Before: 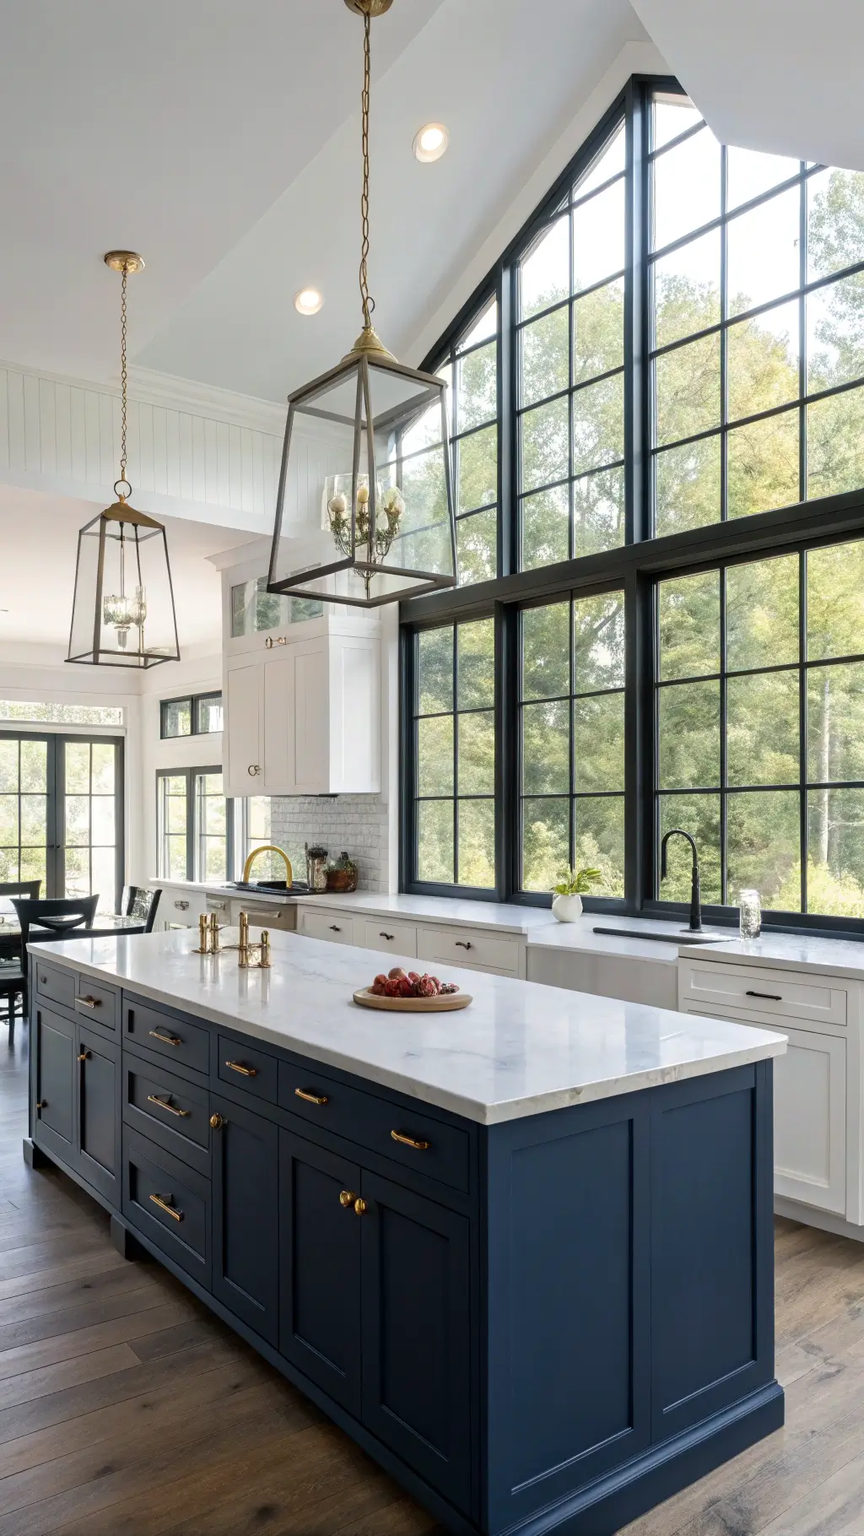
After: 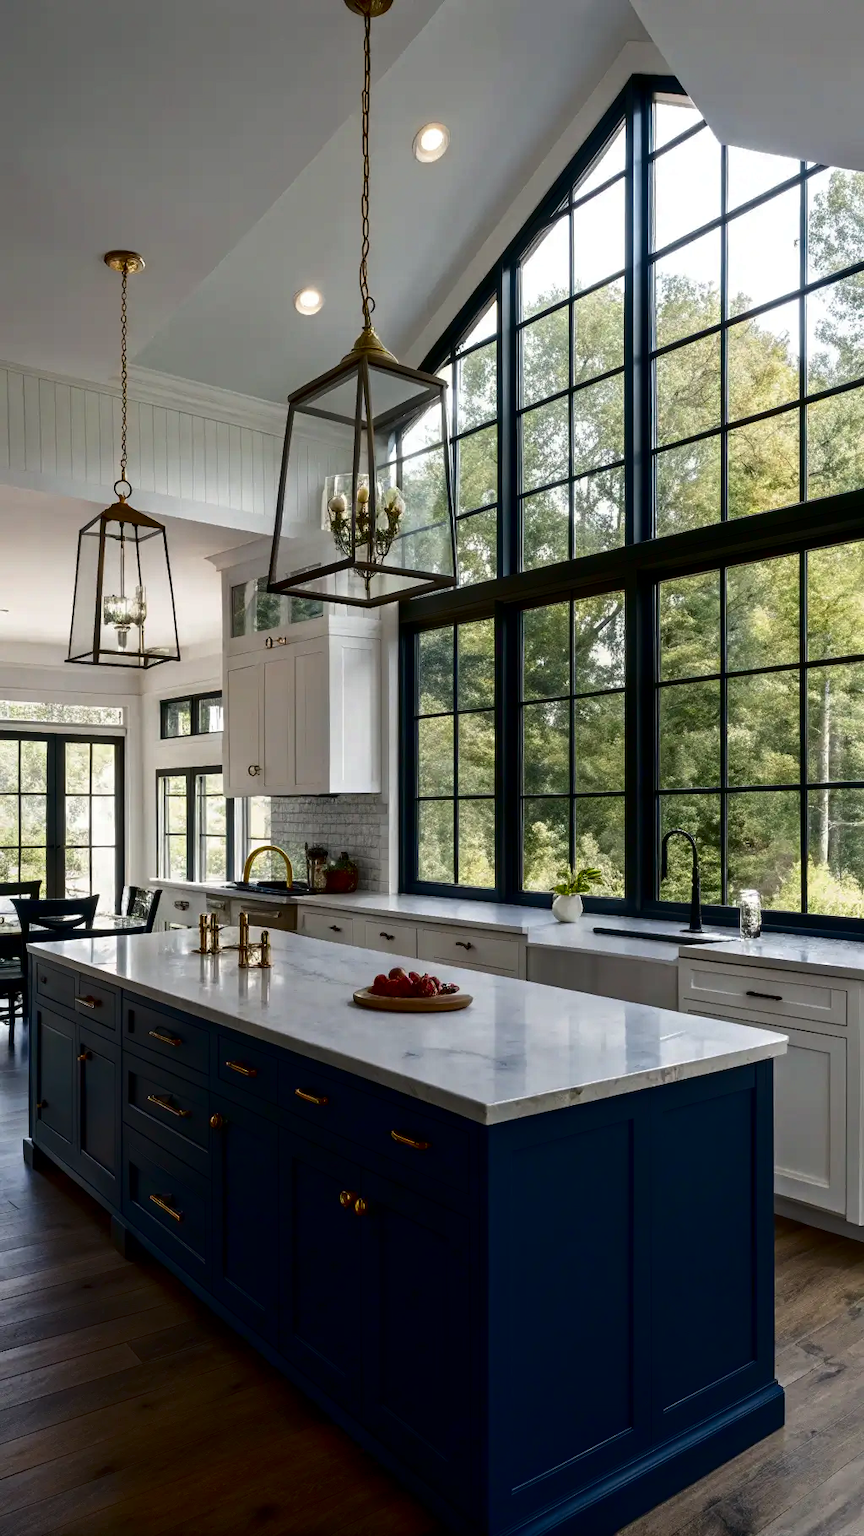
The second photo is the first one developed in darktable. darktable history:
contrast brightness saturation: contrast 0.091, brightness -0.583, saturation 0.171
